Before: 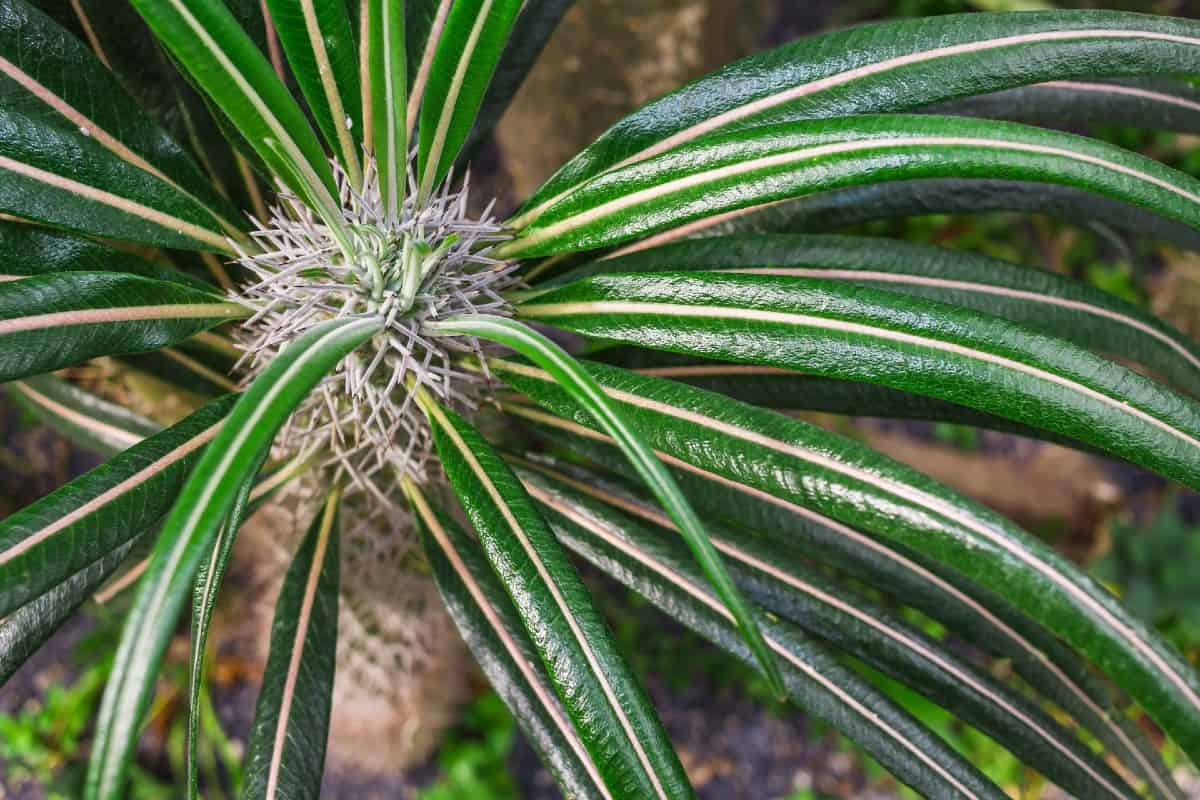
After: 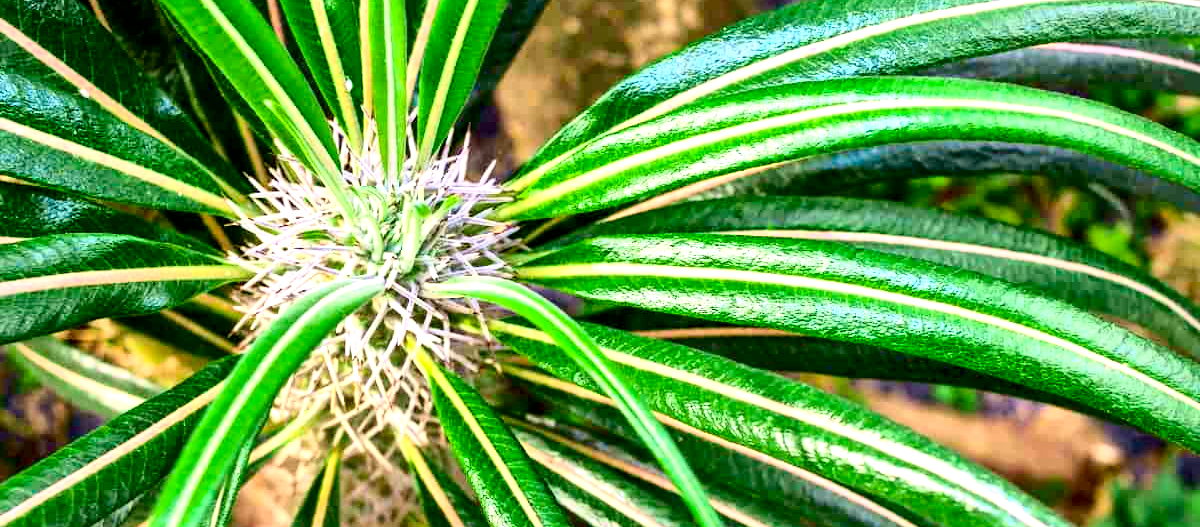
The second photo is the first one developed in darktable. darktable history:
local contrast: mode bilateral grid, contrast 20, coarseness 49, detail 179%, midtone range 0.2
crop and rotate: top 4.856%, bottom 29.168%
exposure: black level correction 0.008, exposure 0.987 EV, compensate highlight preservation false
tone curve: curves: ch0 [(0, 0) (0.114, 0.083) (0.291, 0.3) (0.447, 0.535) (0.602, 0.712) (0.772, 0.864) (0.999, 0.978)]; ch1 [(0, 0) (0.389, 0.352) (0.458, 0.433) (0.486, 0.474) (0.509, 0.505) (0.535, 0.541) (0.555, 0.557) (0.677, 0.724) (1, 1)]; ch2 [(0, 0) (0.369, 0.388) (0.449, 0.431) (0.501, 0.5) (0.528, 0.552) (0.561, 0.596) (0.697, 0.721) (1, 1)], color space Lab, independent channels, preserve colors none
color balance rgb: perceptual saturation grading › global saturation 0.421%, global vibrance 44.375%
